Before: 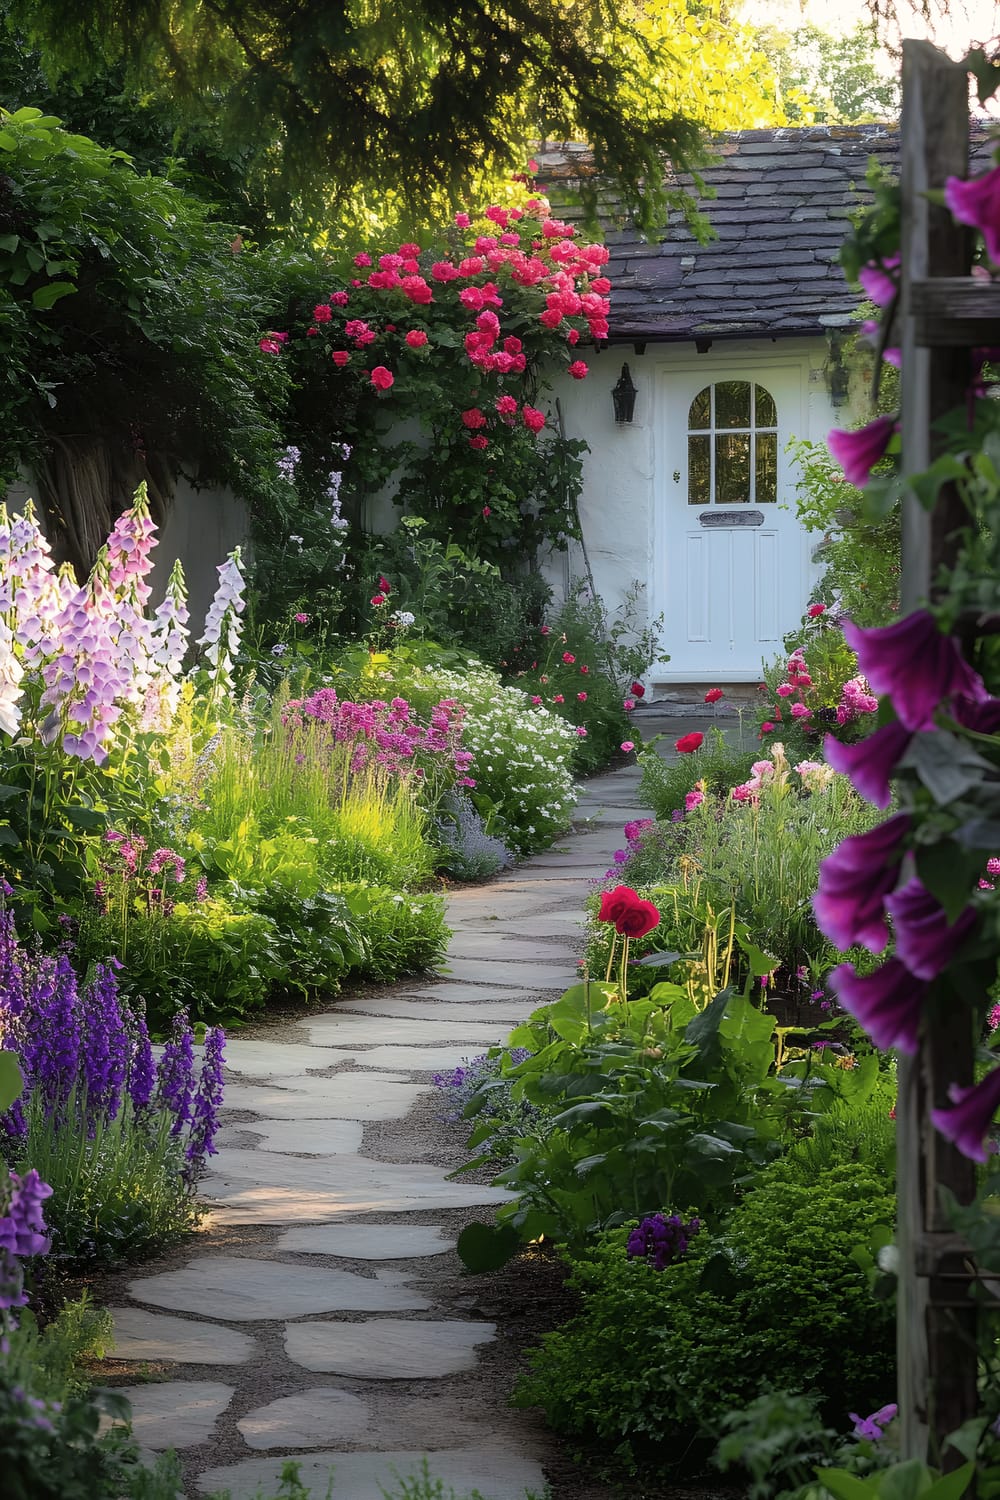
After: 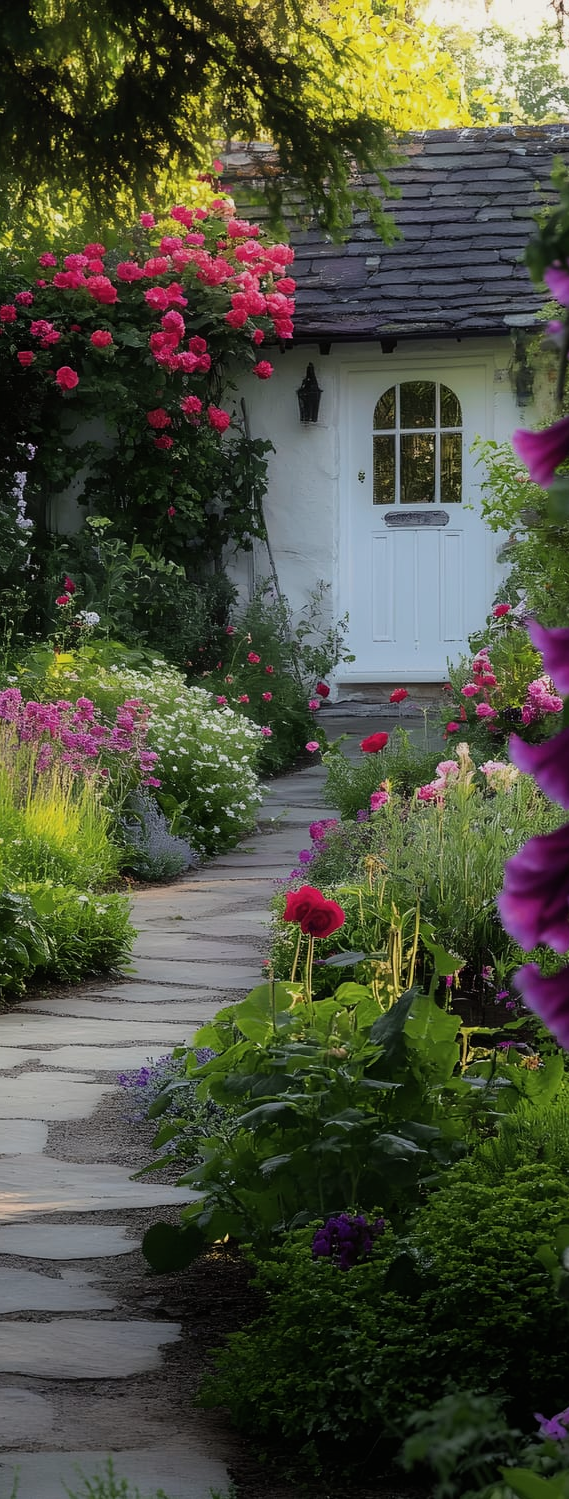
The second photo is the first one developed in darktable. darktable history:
tone equalizer: -8 EV -0.434 EV, -7 EV -0.361 EV, -6 EV -0.298 EV, -5 EV -0.221 EV, -3 EV 0.252 EV, -2 EV 0.337 EV, -1 EV 0.393 EV, +0 EV 0.446 EV
crop: left 31.502%, top 0.019%, right 11.519%
exposure: black level correction 0, exposure -0.701 EV, compensate exposure bias true, compensate highlight preservation false
